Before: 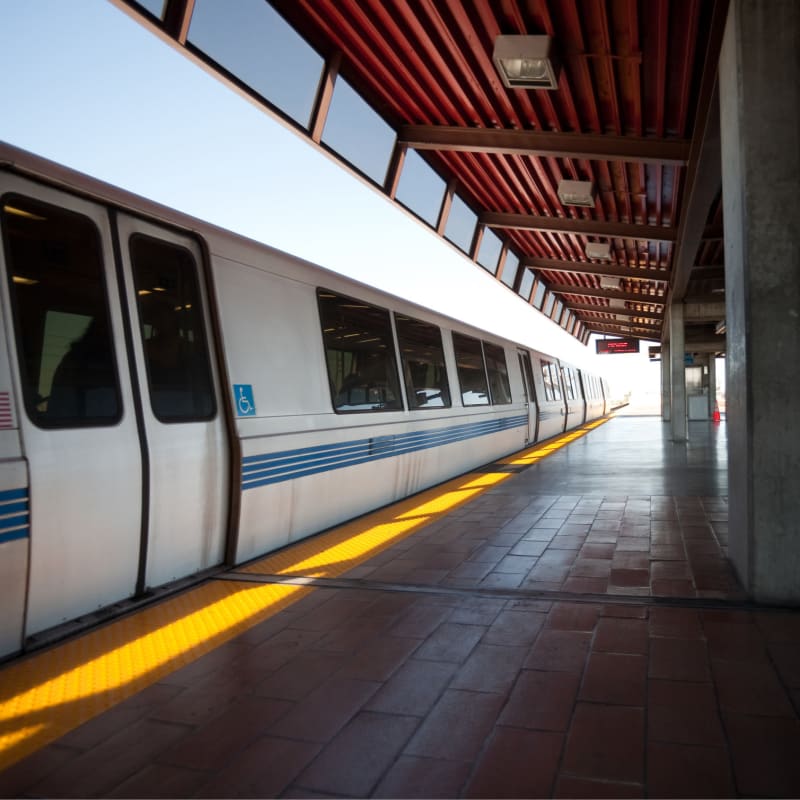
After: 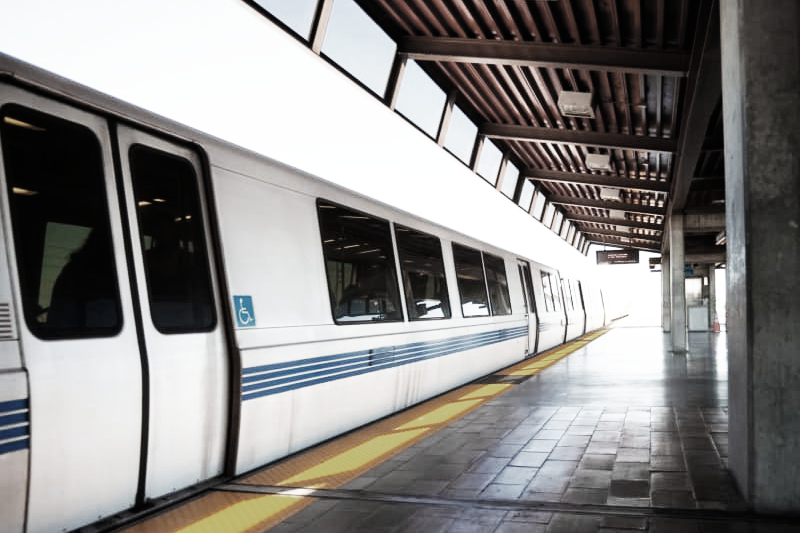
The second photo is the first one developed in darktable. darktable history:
crop: top 11.17%, bottom 22.142%
base curve: curves: ch0 [(0, 0) (0.007, 0.004) (0.027, 0.03) (0.046, 0.07) (0.207, 0.54) (0.442, 0.872) (0.673, 0.972) (1, 1)], preserve colors none
color zones: curves: ch0 [(0, 0.487) (0.241, 0.395) (0.434, 0.373) (0.658, 0.412) (0.838, 0.487)]; ch1 [(0, 0) (0.053, 0.053) (0.211, 0.202) (0.579, 0.259) (0.781, 0.241)]
